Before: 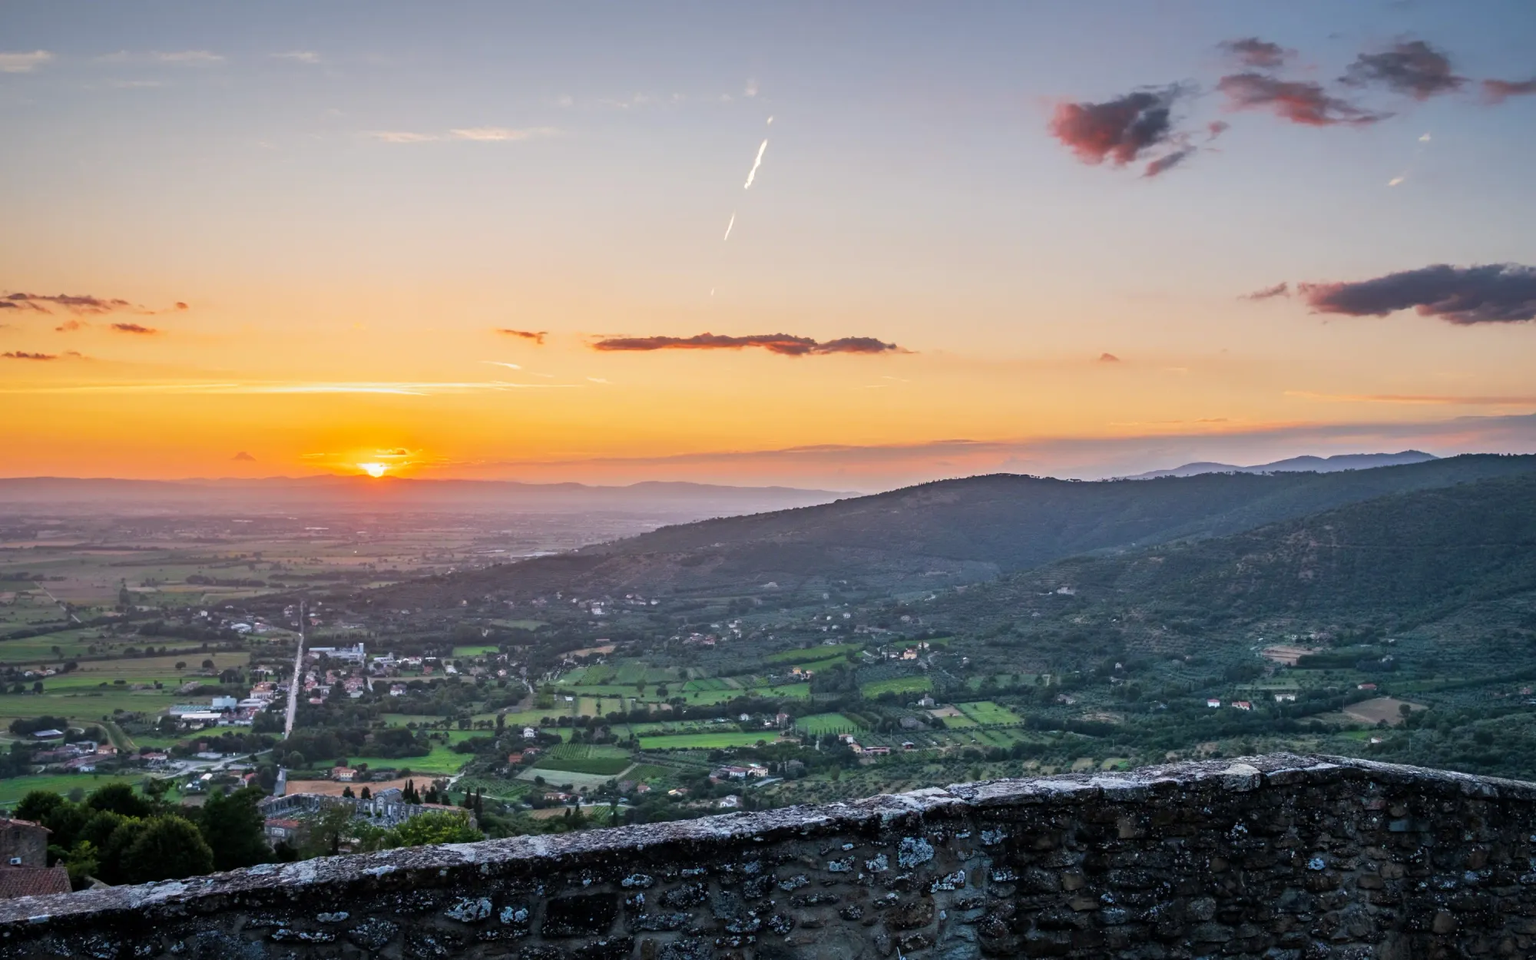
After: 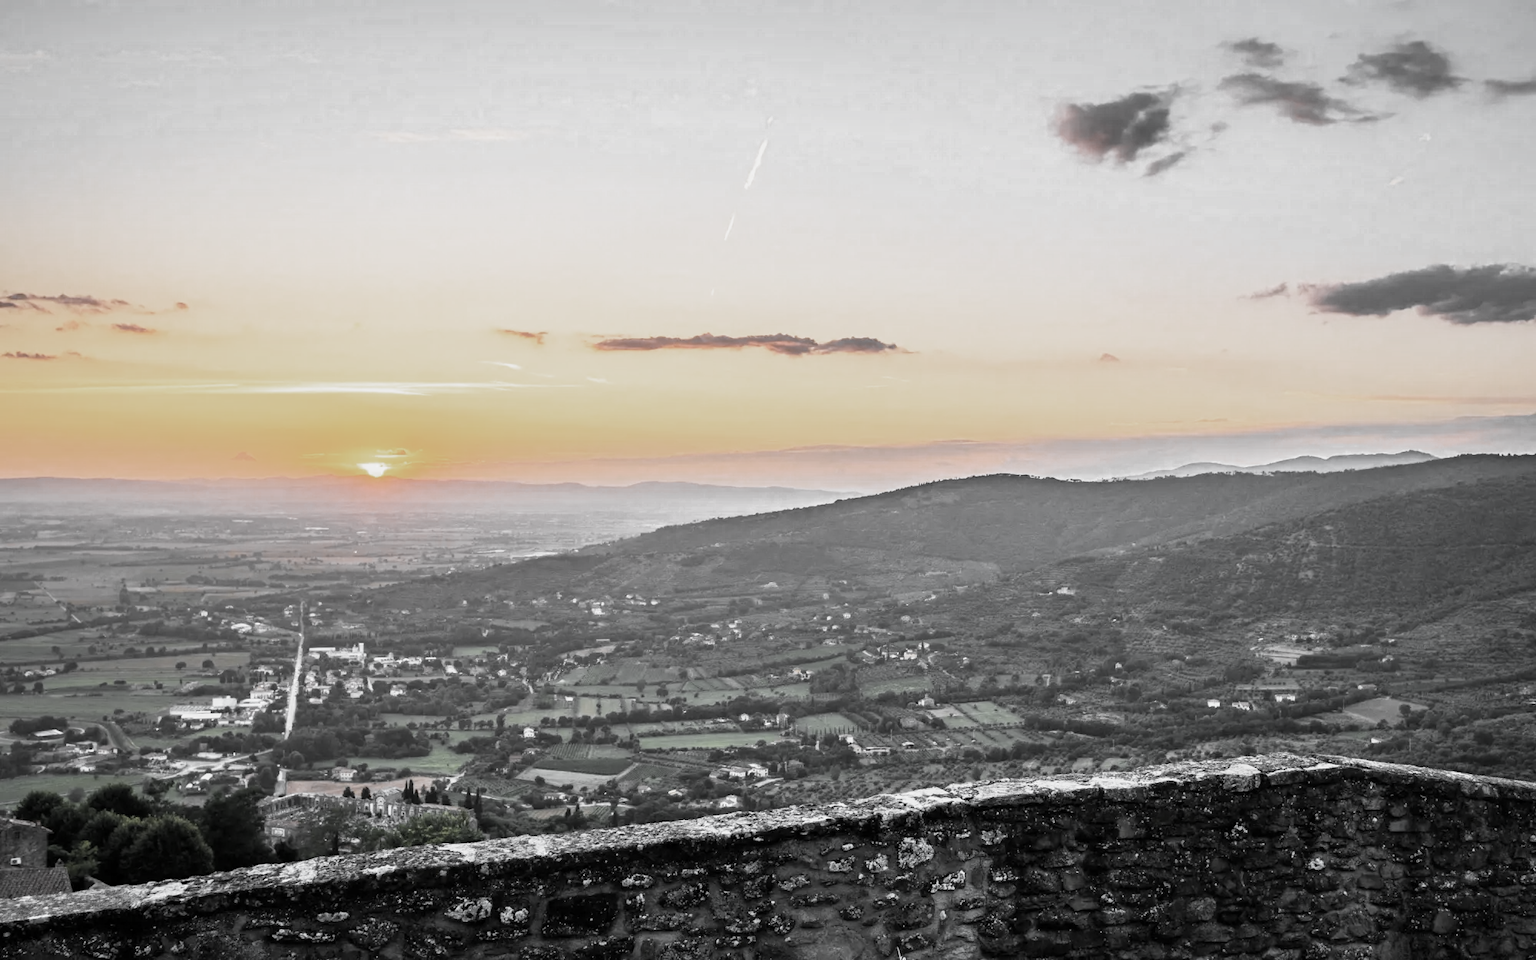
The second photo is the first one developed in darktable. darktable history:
color zones: curves: ch0 [(0, 0.613) (0.01, 0.613) (0.245, 0.448) (0.498, 0.529) (0.642, 0.665) (0.879, 0.777) (0.99, 0.613)]; ch1 [(0, 0.035) (0.121, 0.189) (0.259, 0.197) (0.415, 0.061) (0.589, 0.022) (0.732, 0.022) (0.857, 0.026) (0.991, 0.053)]
base curve: curves: ch0 [(0, 0) (0.088, 0.125) (0.176, 0.251) (0.354, 0.501) (0.613, 0.749) (1, 0.877)], preserve colors none
